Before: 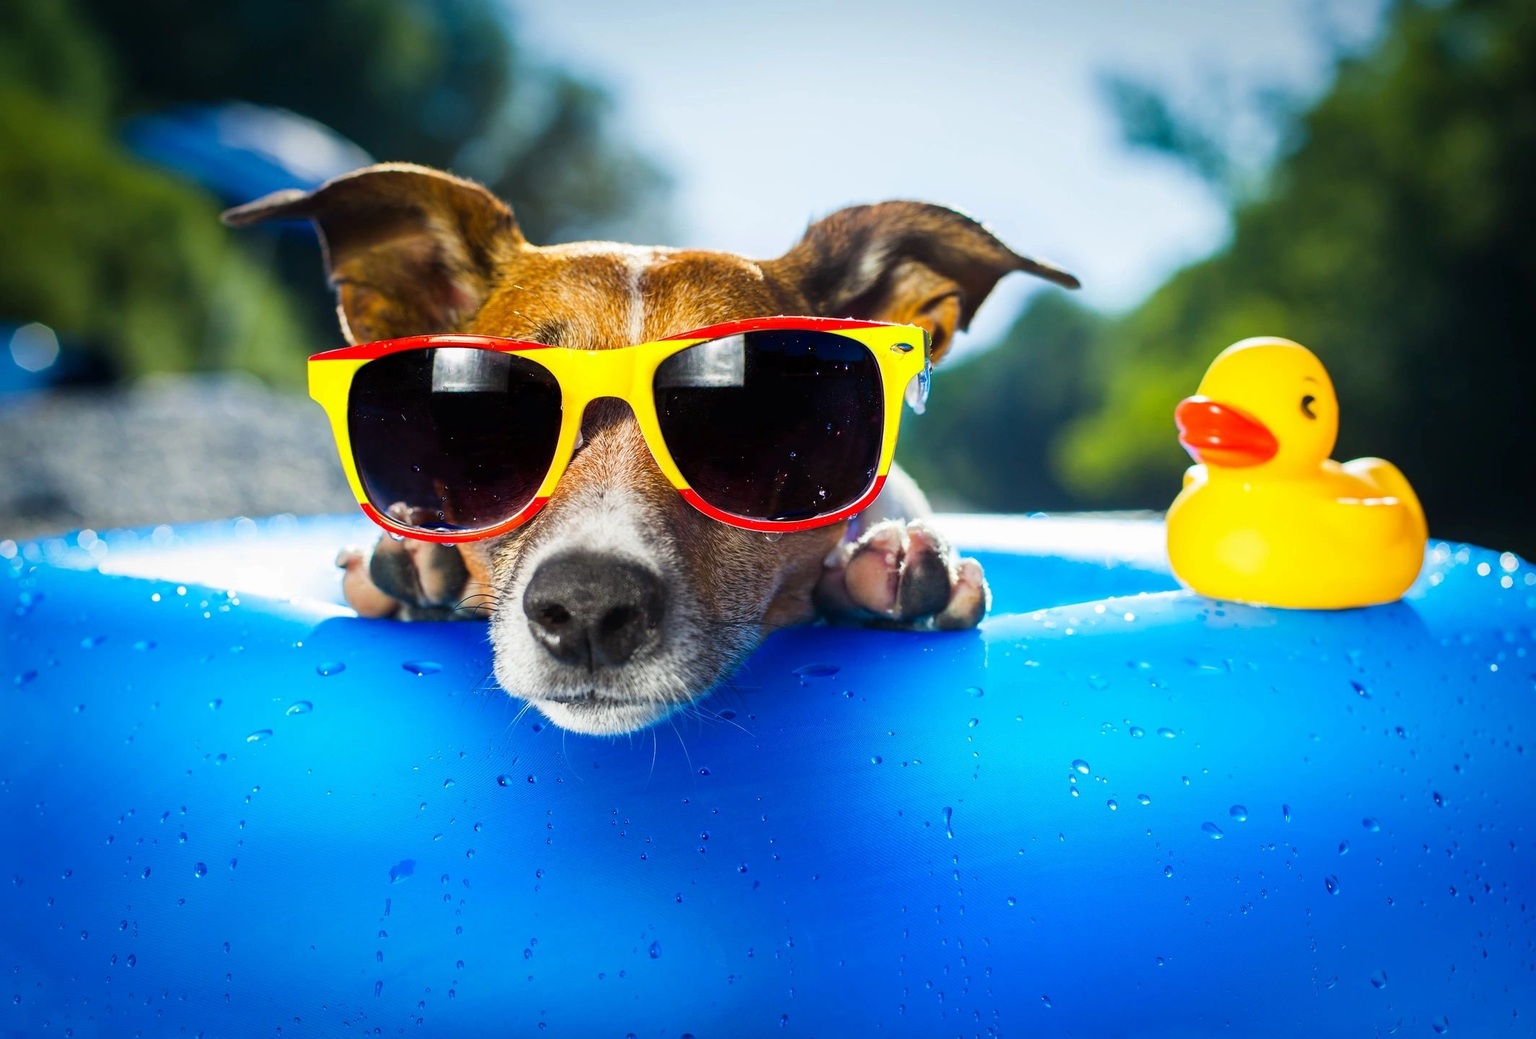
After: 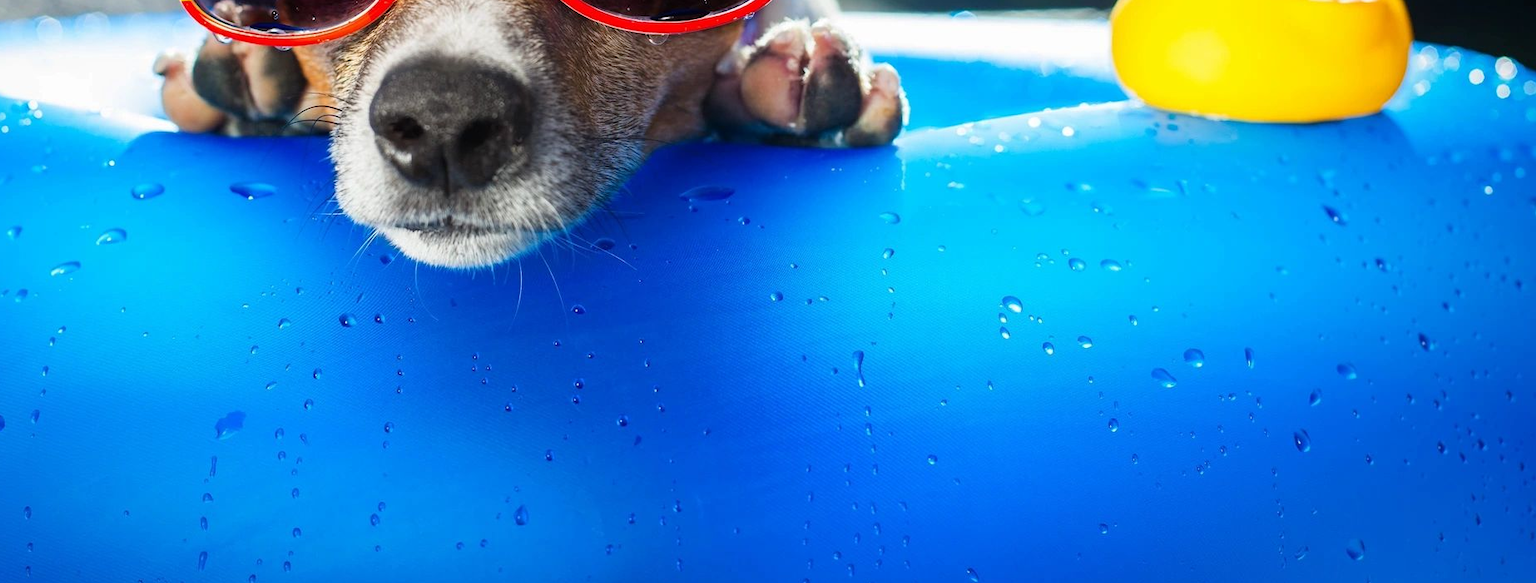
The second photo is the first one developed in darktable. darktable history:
crop and rotate: left 13.229%, top 48.446%, bottom 2.852%
